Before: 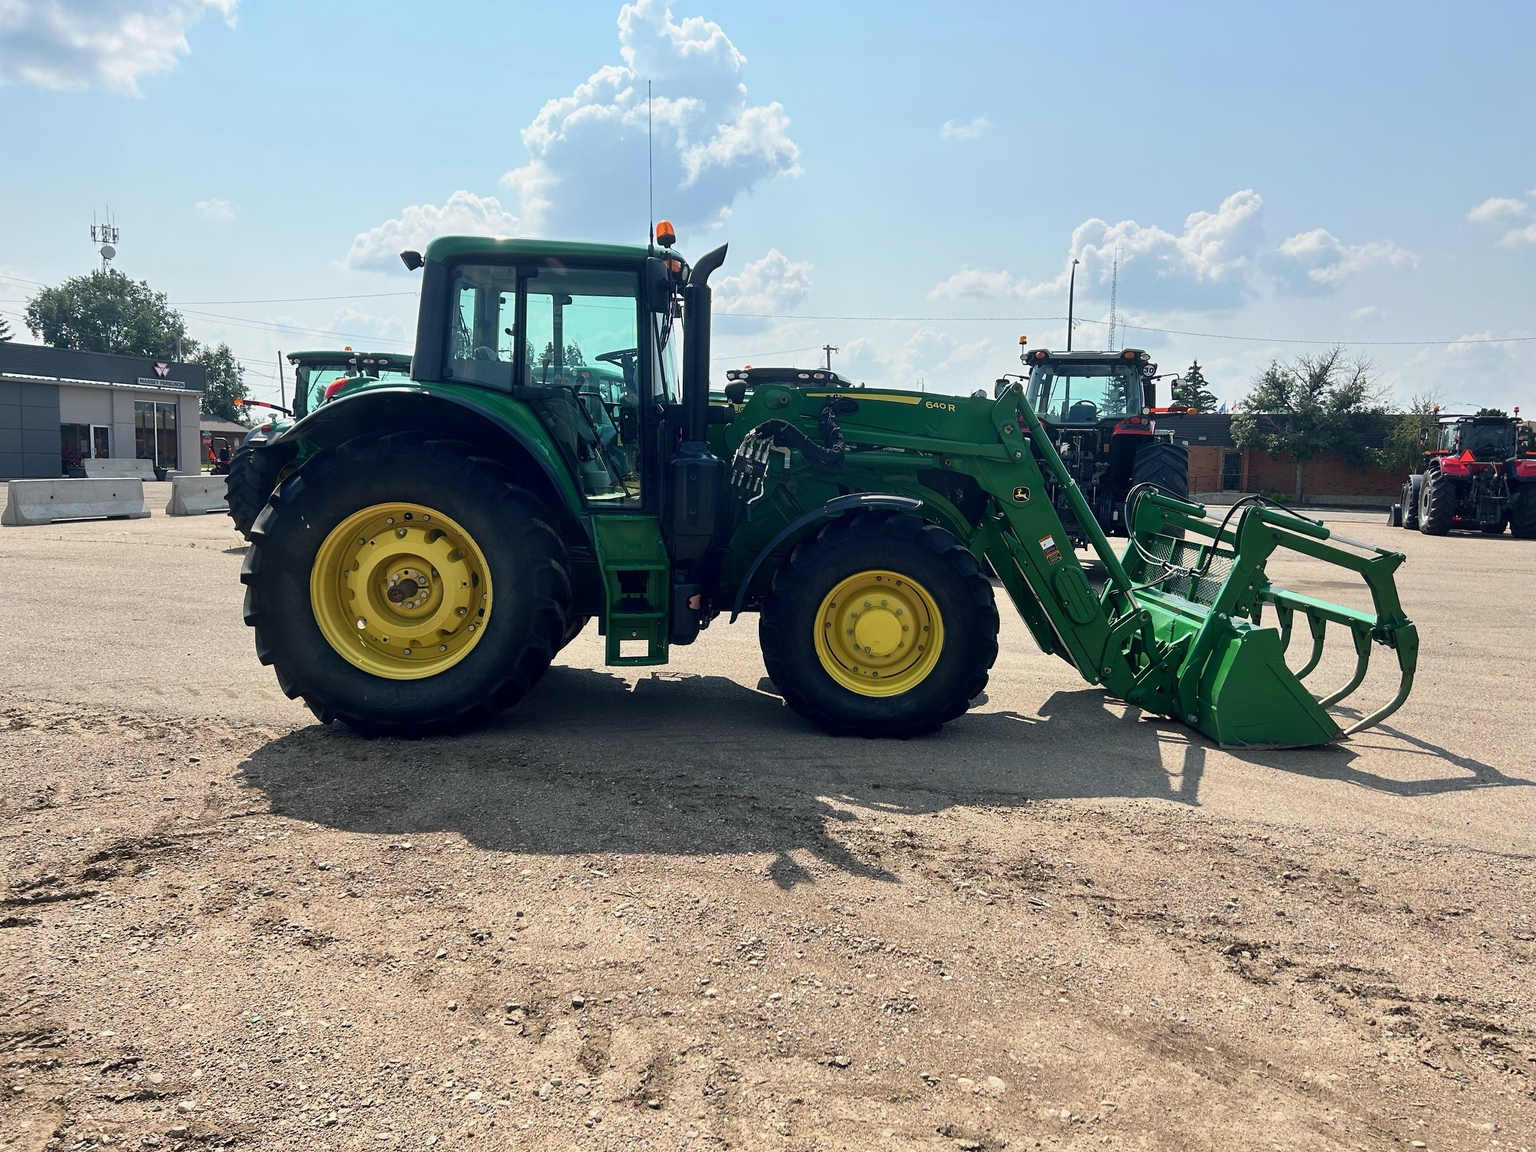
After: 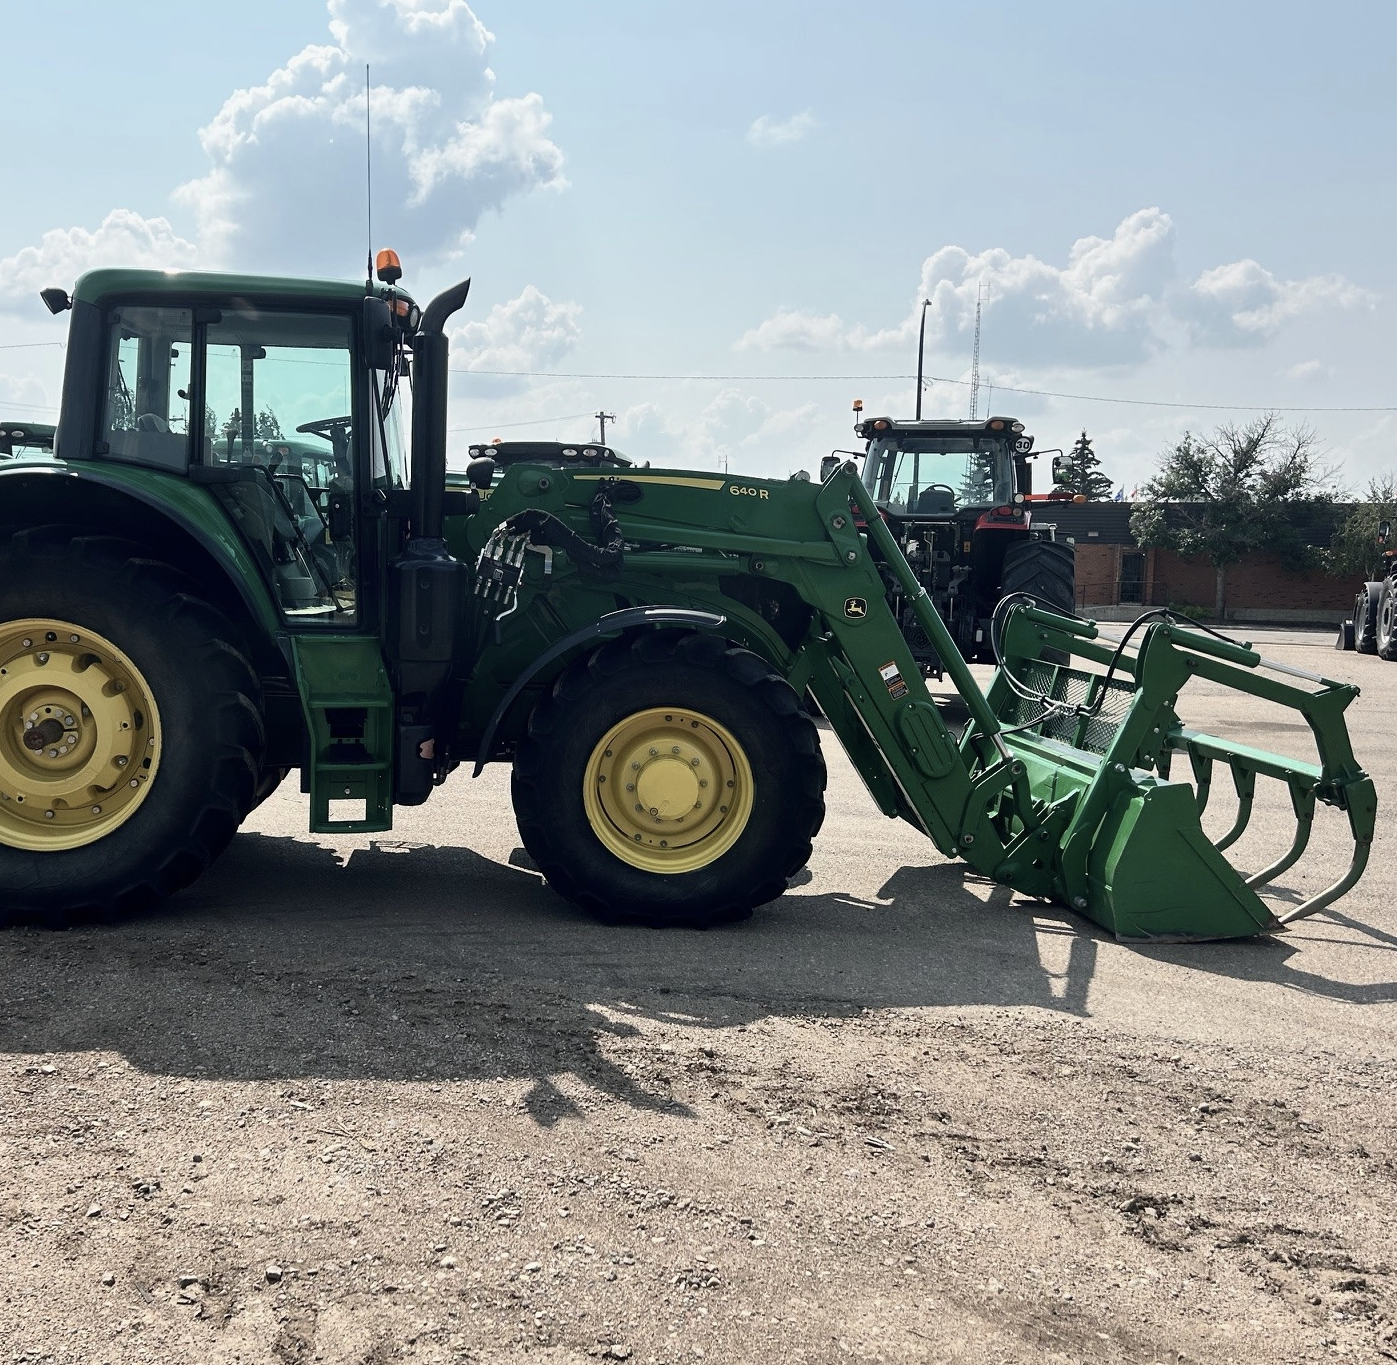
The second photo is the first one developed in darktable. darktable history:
contrast brightness saturation: contrast 0.097, saturation -0.364
crop and rotate: left 24.064%, top 2.812%, right 6.621%, bottom 6.852%
